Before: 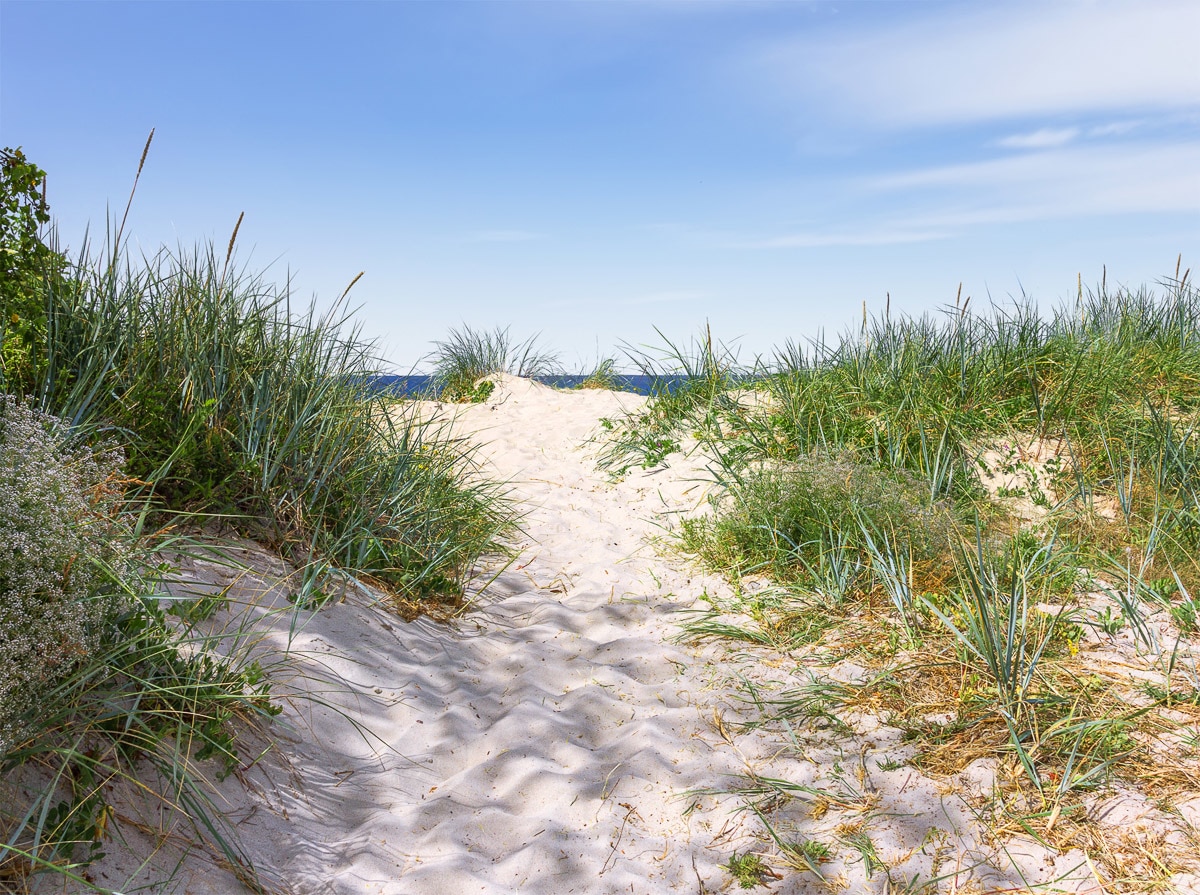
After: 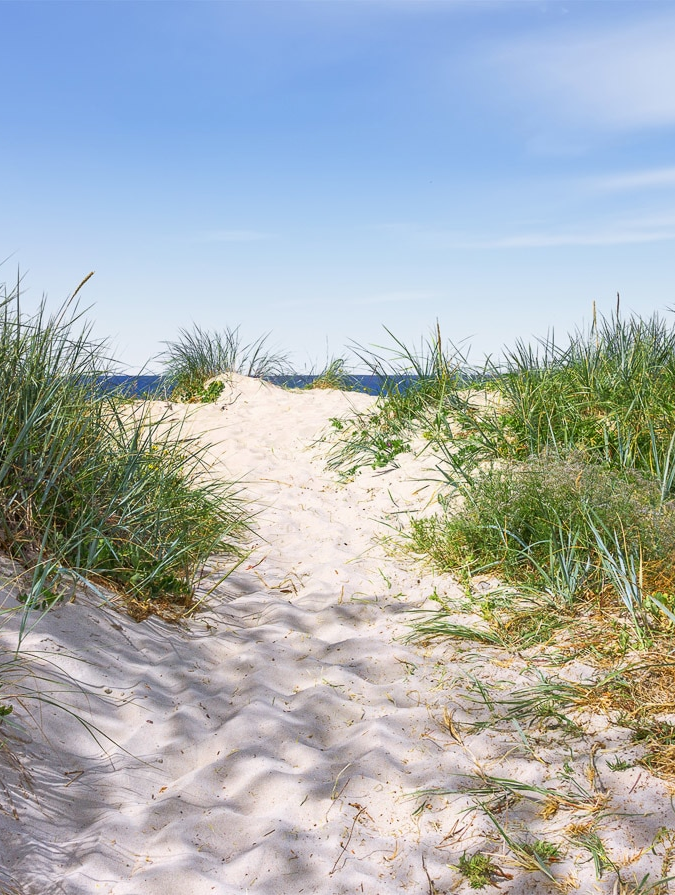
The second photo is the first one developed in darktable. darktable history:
exposure: exposure -0.021 EV, compensate highlight preservation false
crop and rotate: left 22.516%, right 21.234%
